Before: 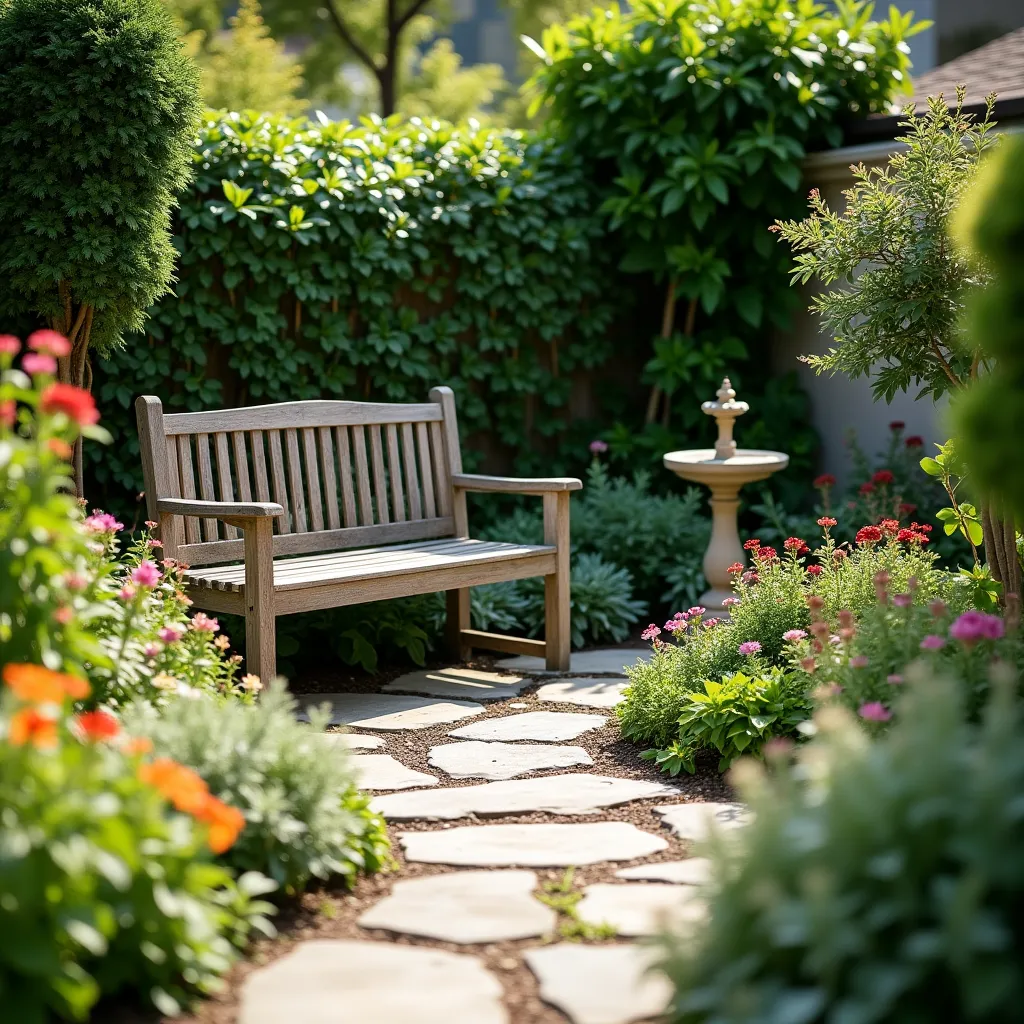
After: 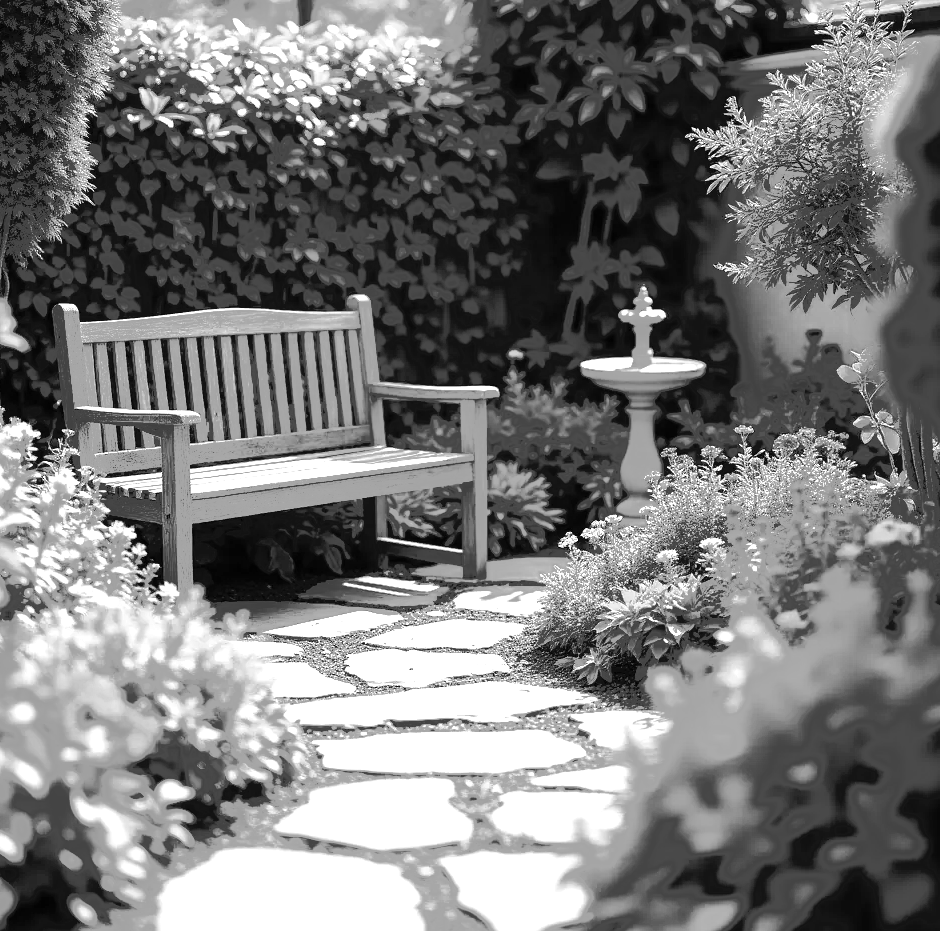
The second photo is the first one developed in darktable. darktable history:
tone equalizer: -7 EV -0.648 EV, -6 EV 0.999 EV, -5 EV -0.428 EV, -4 EV 0.425 EV, -3 EV 0.432 EV, -2 EV 0.133 EV, -1 EV -0.15 EV, +0 EV -0.39 EV, edges refinement/feathering 500, mask exposure compensation -1.57 EV, preserve details no
exposure: black level correction 0, exposure 0.698 EV, compensate highlight preservation false
color zones: curves: ch0 [(0, 0.613) (0.01, 0.613) (0.245, 0.448) (0.498, 0.529) (0.642, 0.665) (0.879, 0.777) (0.99, 0.613)]; ch1 [(0, 0) (0.143, 0) (0.286, 0) (0.429, 0) (0.571, 0) (0.714, 0) (0.857, 0)]
crop and rotate: left 8.187%, top 8.989%
contrast equalizer: y [[0.5, 0.486, 0.447, 0.446, 0.489, 0.5], [0.5 ×6], [0.5 ×6], [0 ×6], [0 ×6]], mix 0.157
